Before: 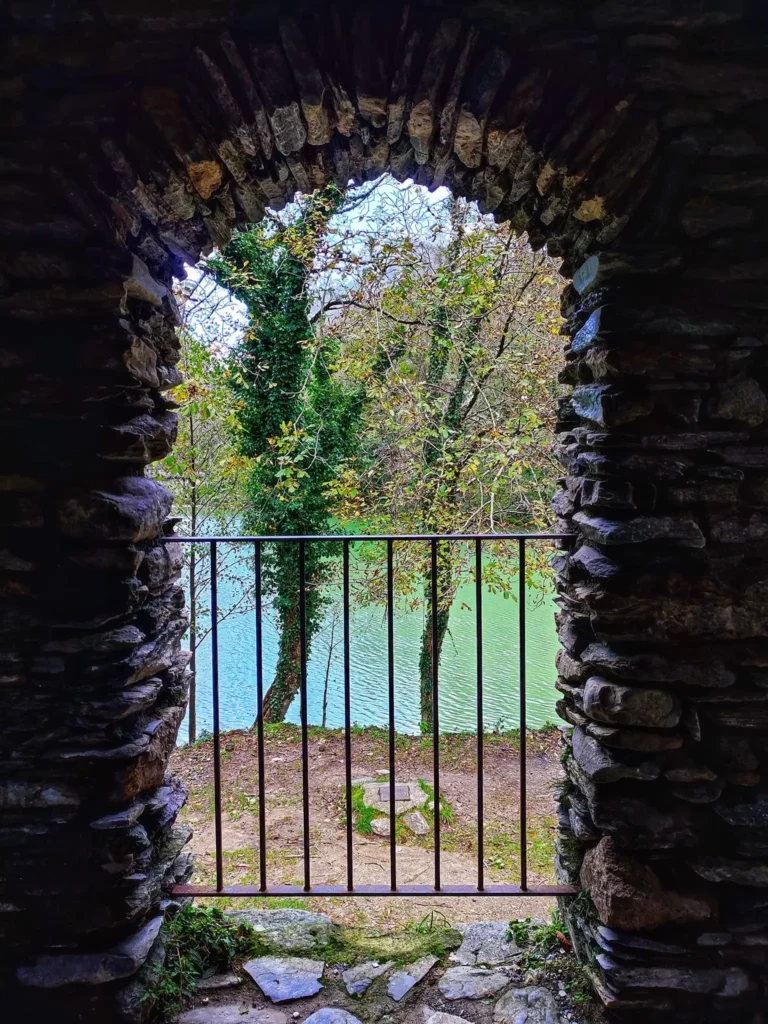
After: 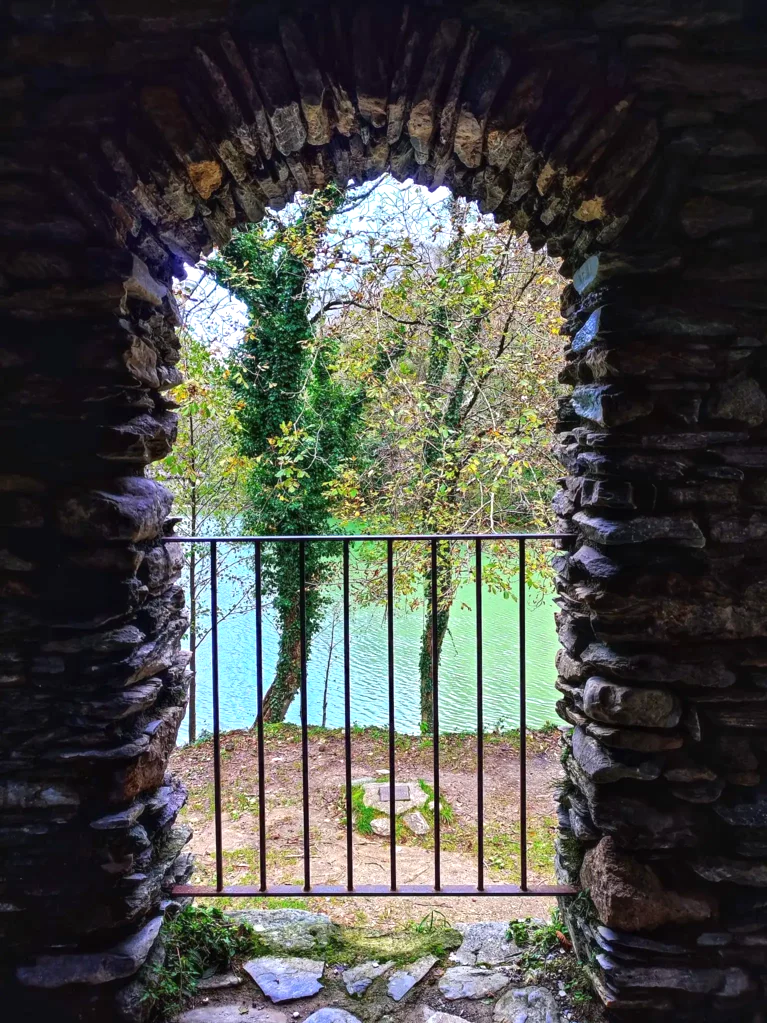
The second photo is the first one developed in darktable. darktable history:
rotate and perspective: automatic cropping original format, crop left 0, crop top 0
exposure: exposure 0.485 EV, compensate highlight preservation false
crop and rotate: left 0.126%
